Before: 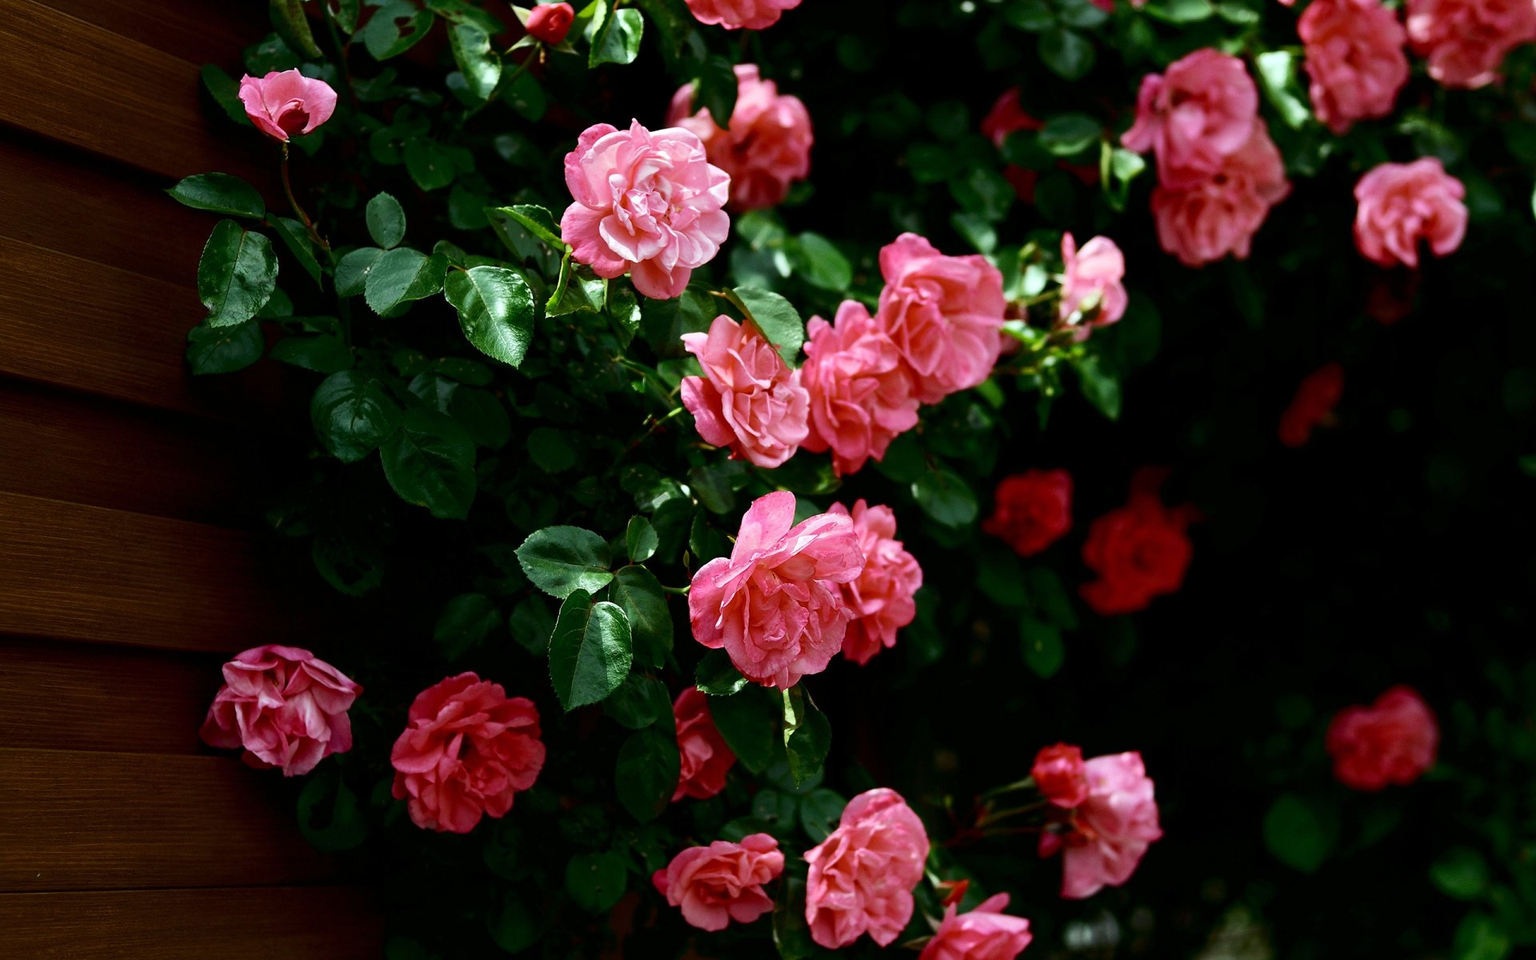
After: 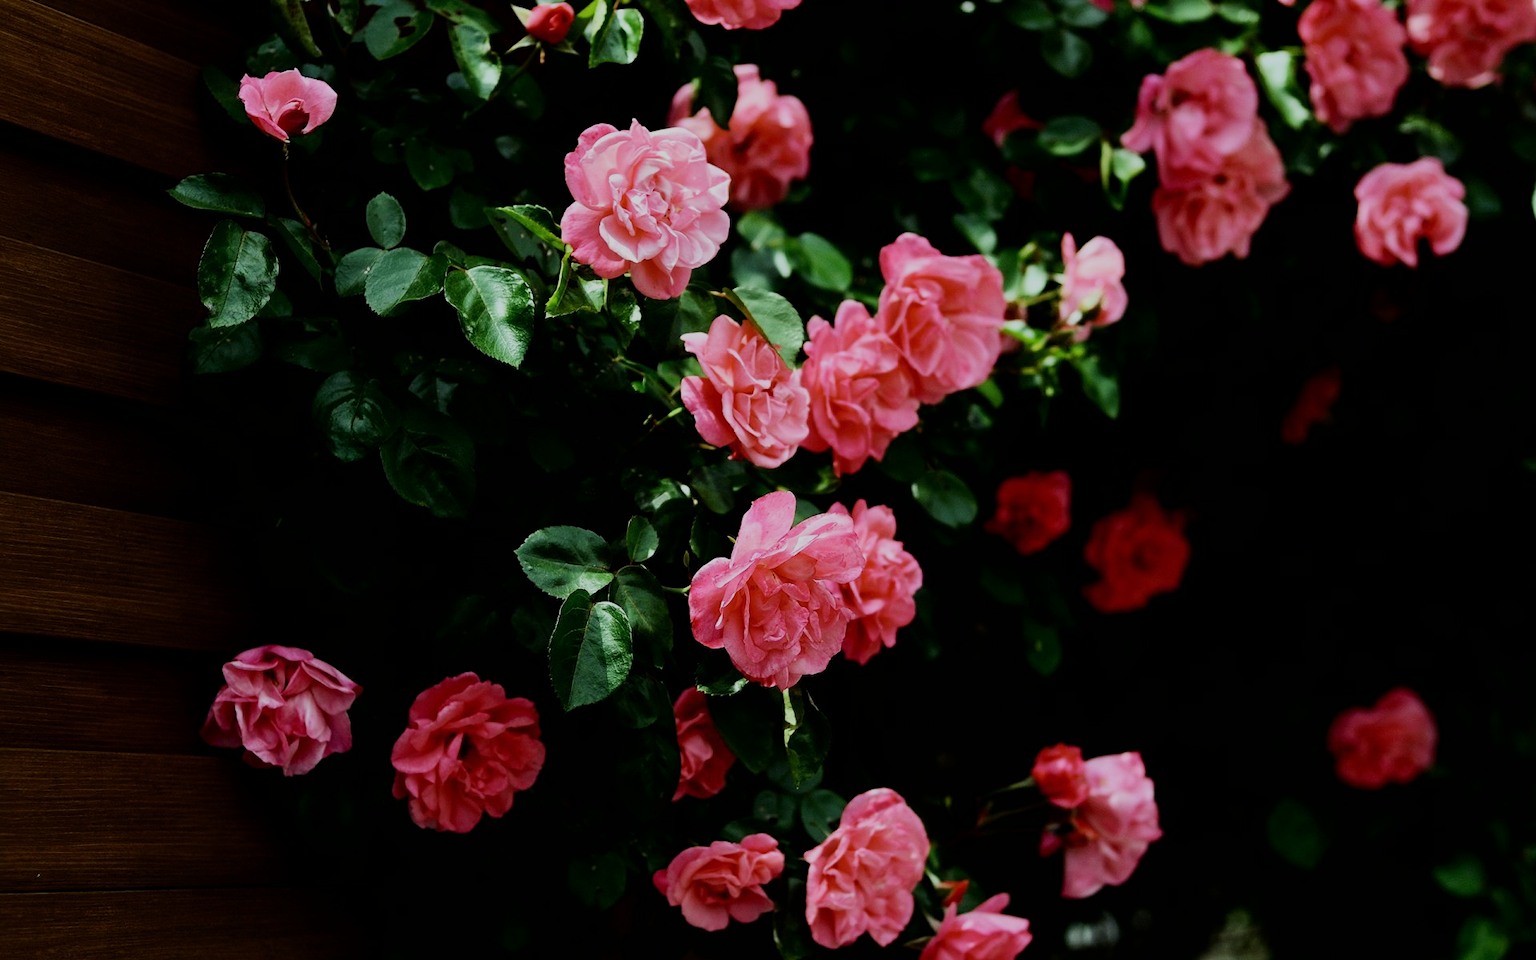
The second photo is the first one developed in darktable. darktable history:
filmic rgb: black relative exposure -7.16 EV, white relative exposure 5.34 EV, hardness 3.02
